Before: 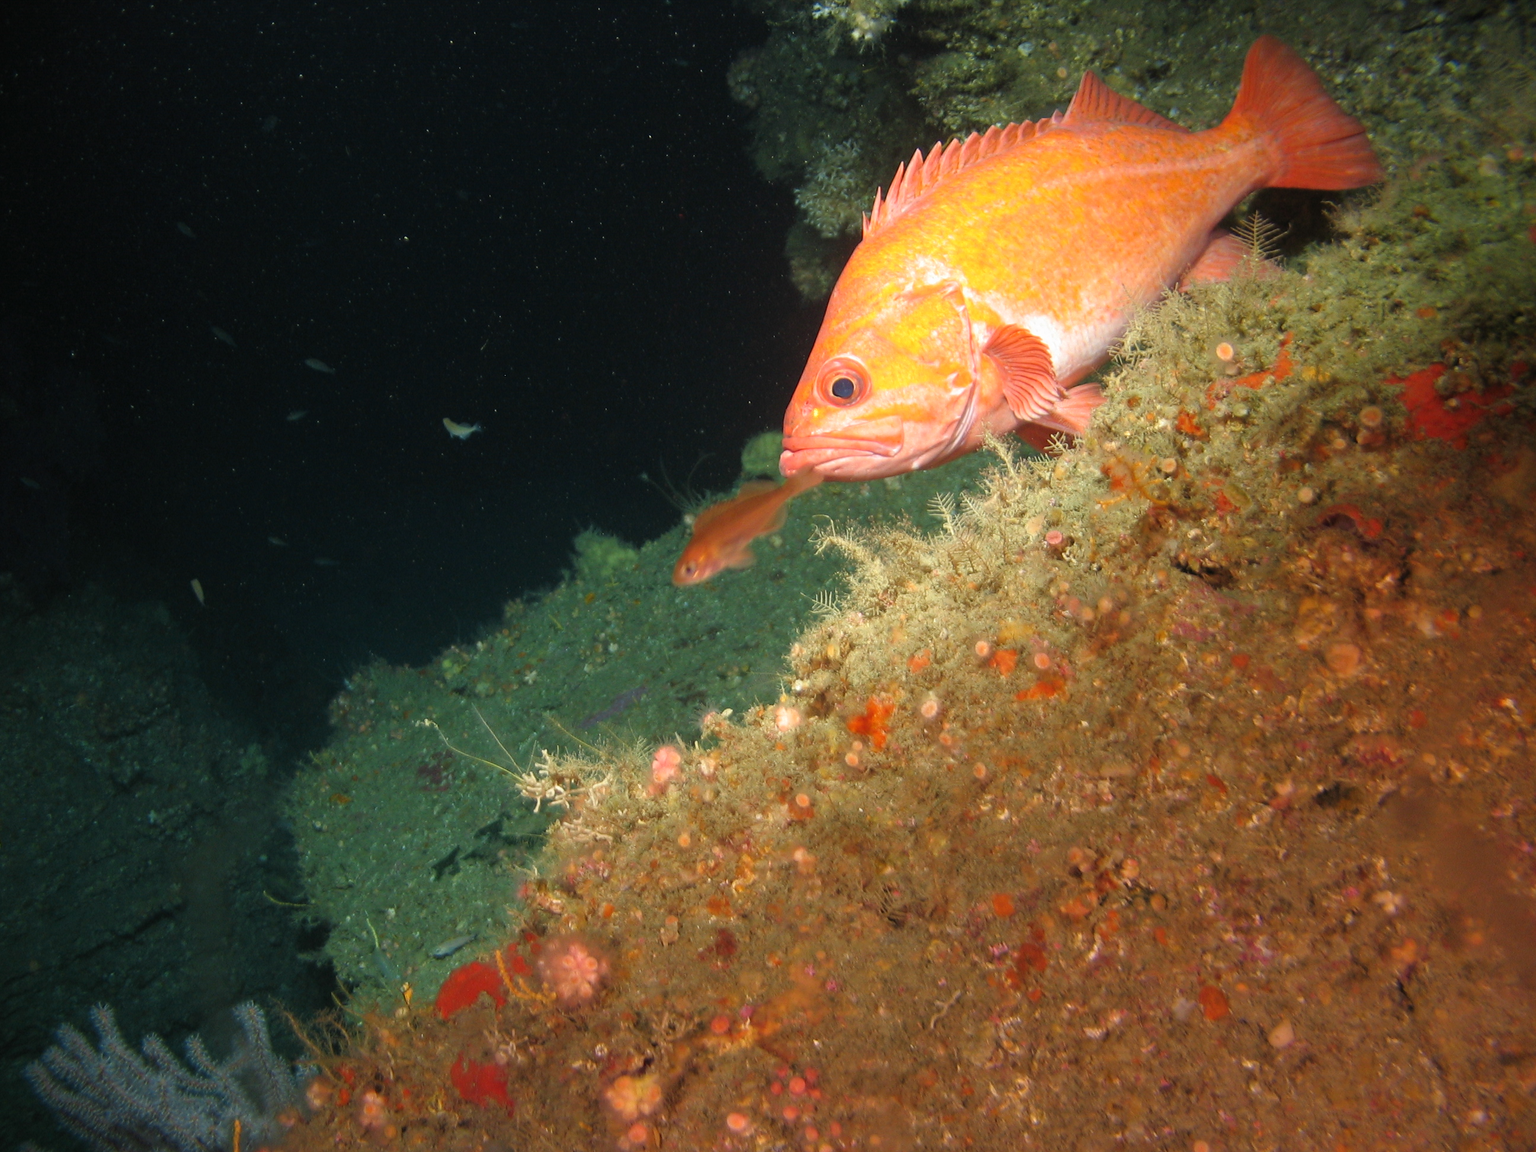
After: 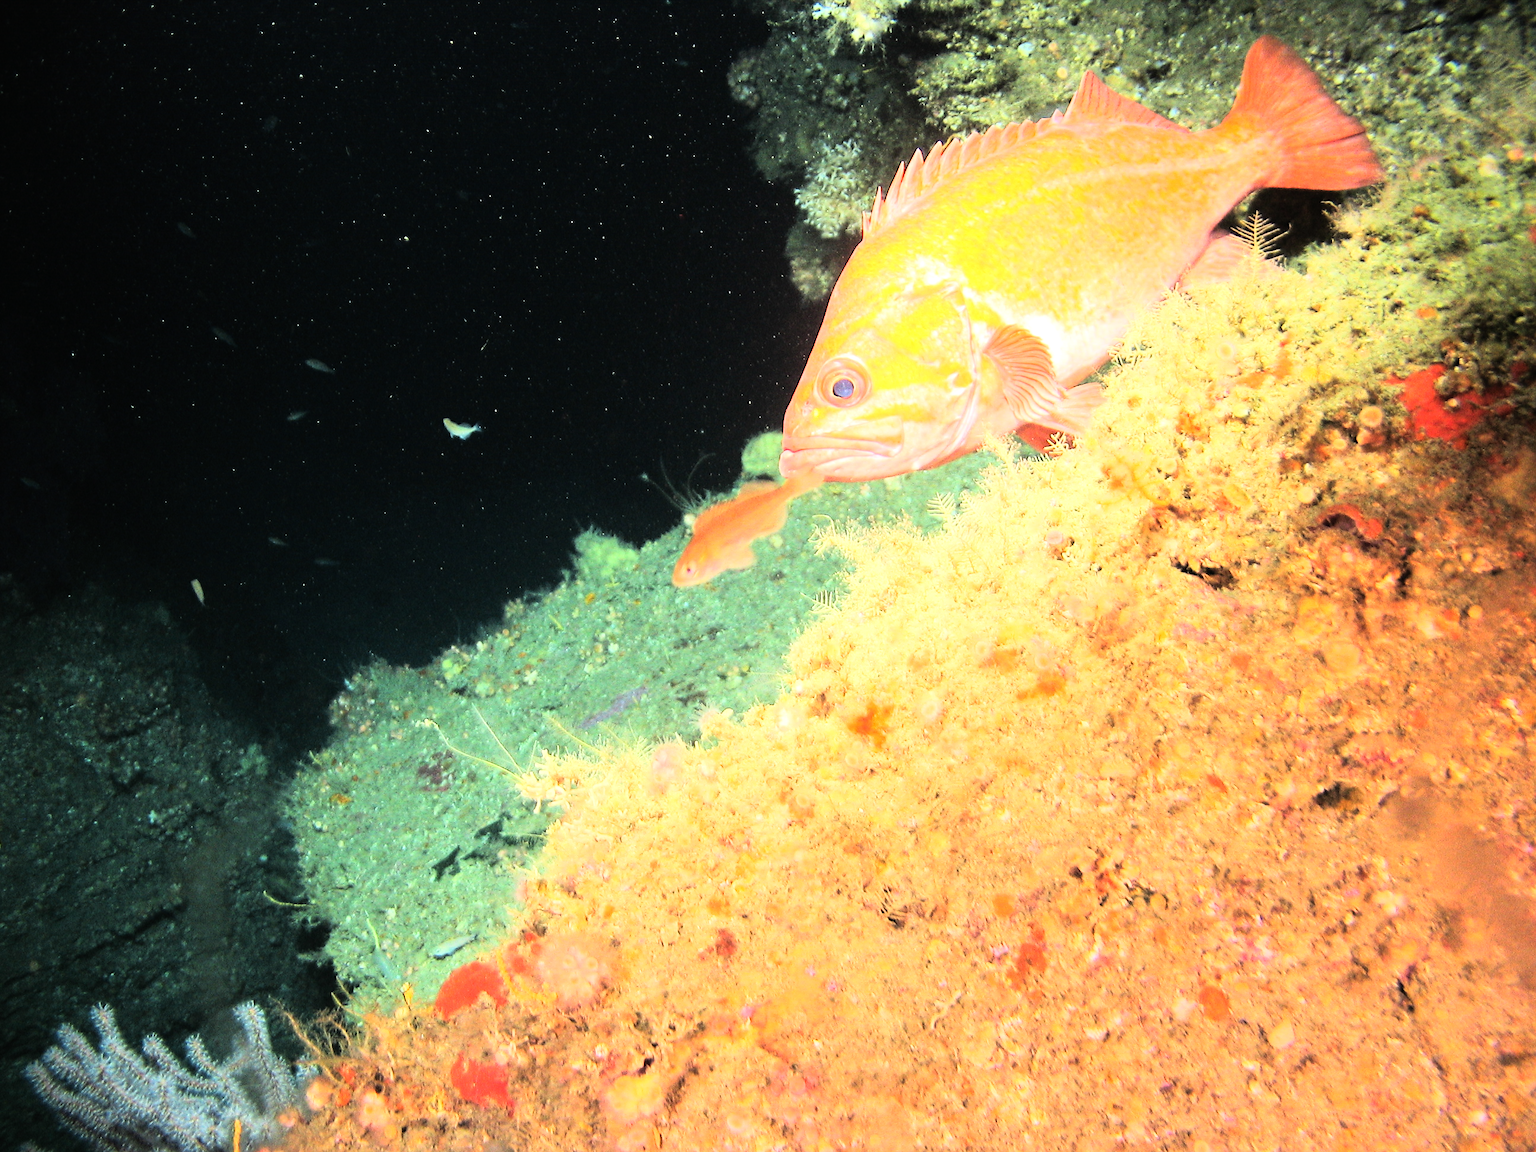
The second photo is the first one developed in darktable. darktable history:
sharpen: radius 1.559, amount 0.373, threshold 1.271
rgb curve: curves: ch0 [(0, 0) (0.21, 0.15) (0.24, 0.21) (0.5, 0.75) (0.75, 0.96) (0.89, 0.99) (1, 1)]; ch1 [(0, 0.02) (0.21, 0.13) (0.25, 0.2) (0.5, 0.67) (0.75, 0.9) (0.89, 0.97) (1, 1)]; ch2 [(0, 0.02) (0.21, 0.13) (0.25, 0.2) (0.5, 0.67) (0.75, 0.9) (0.89, 0.97) (1, 1)], compensate middle gray true
exposure: black level correction 0, exposure 1.1 EV, compensate highlight preservation false
